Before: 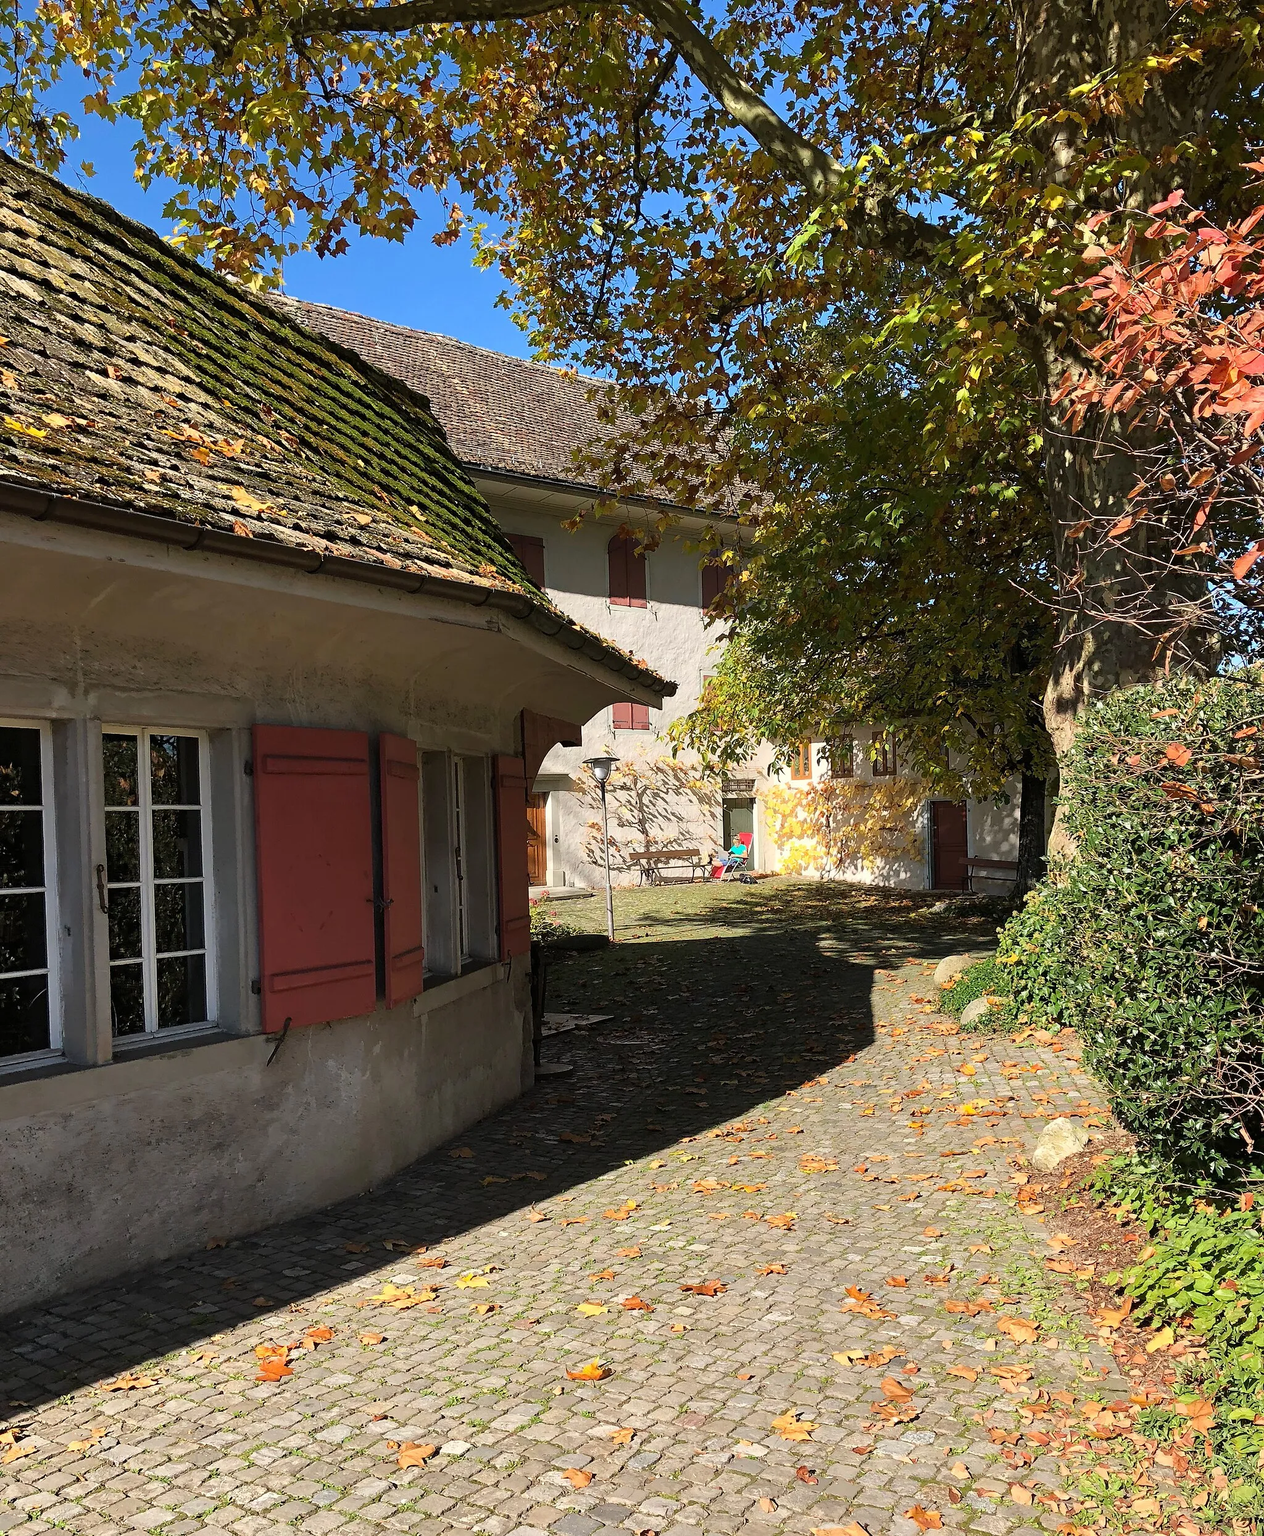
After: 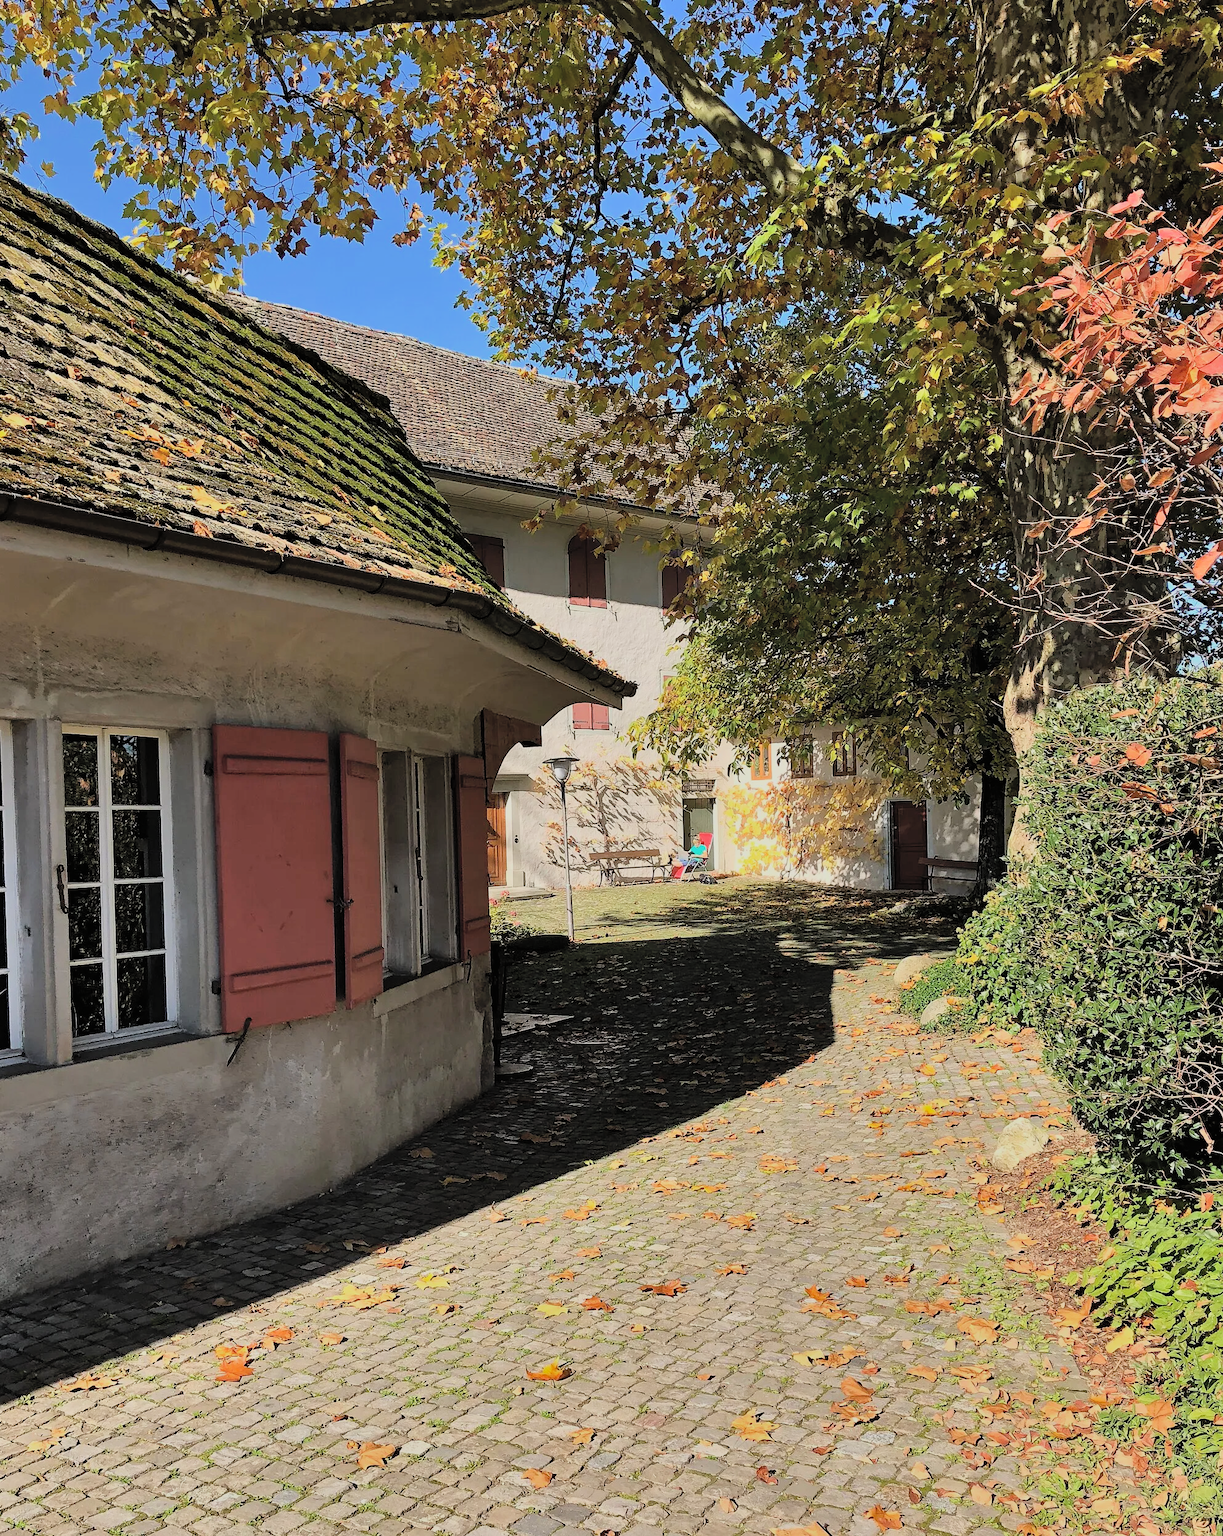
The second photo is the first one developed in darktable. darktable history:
crop and rotate: left 3.174%
contrast brightness saturation: brightness 0.135
filmic rgb: black relative exposure -7.65 EV, white relative exposure 4.56 EV, hardness 3.61, color science v6 (2022)
shadows and highlights: soften with gaussian
